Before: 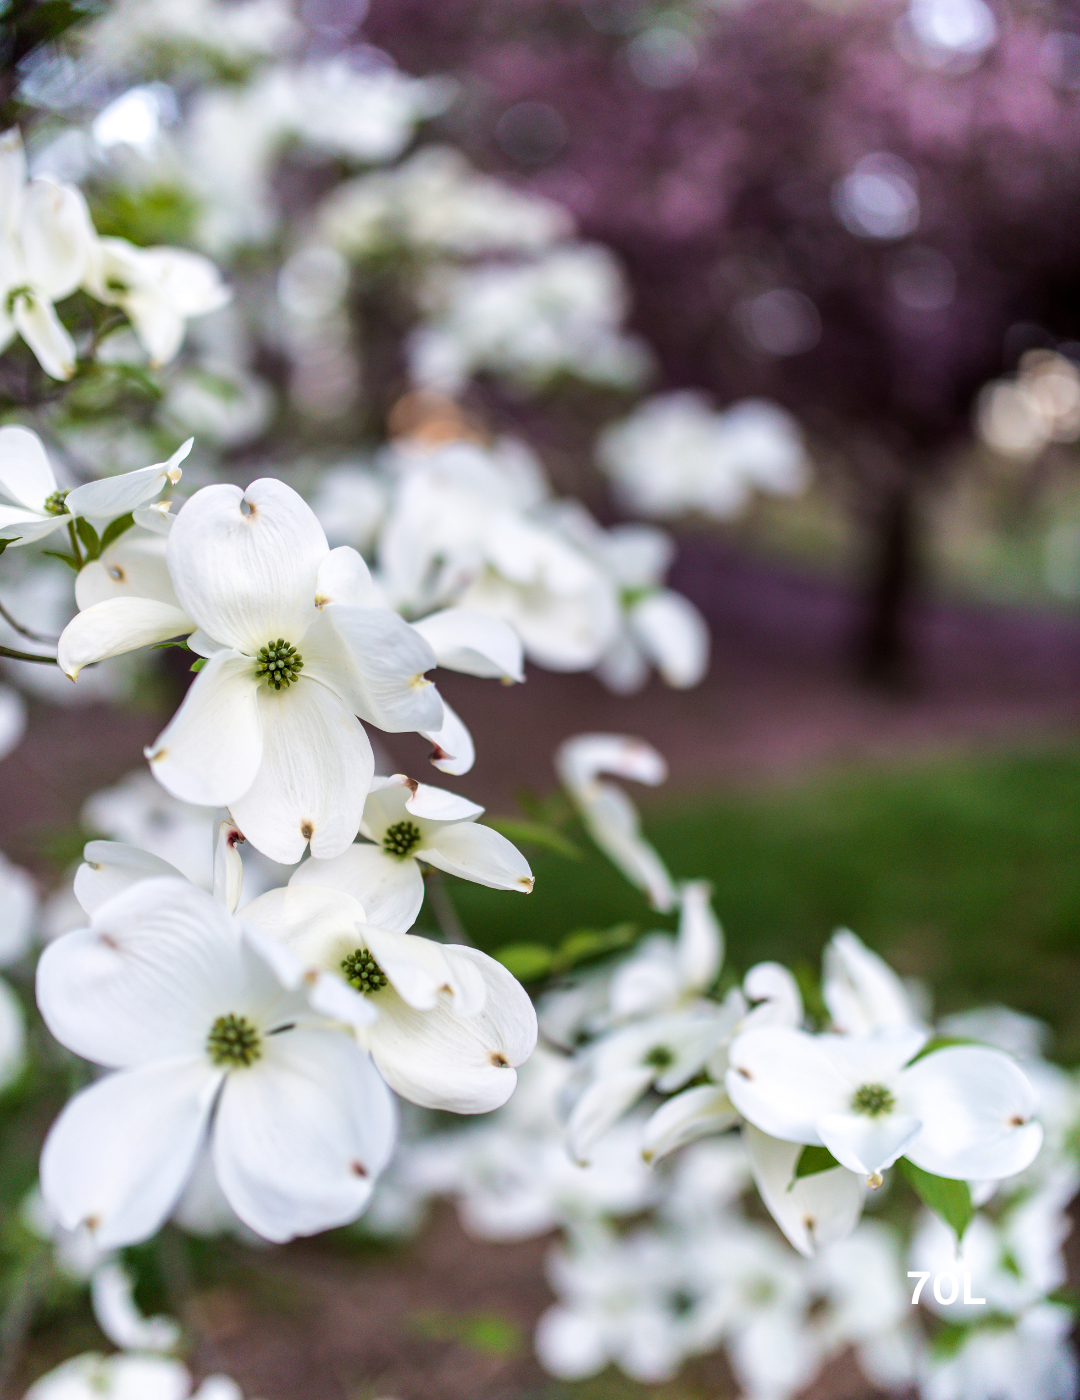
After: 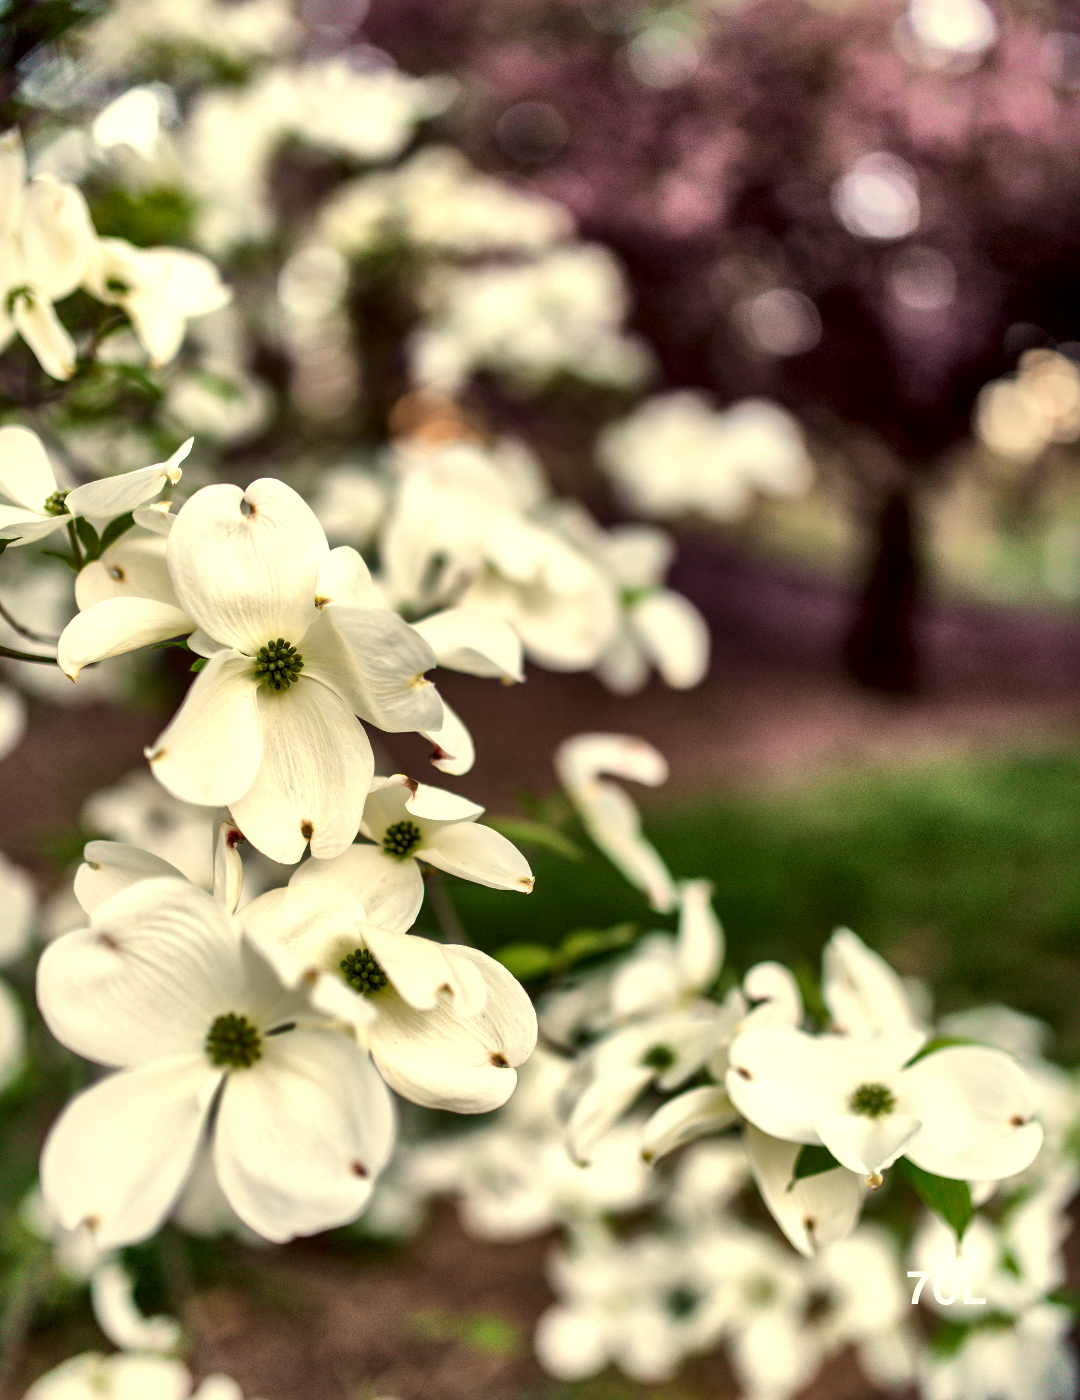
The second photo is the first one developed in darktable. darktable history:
local contrast: mode bilateral grid, contrast 44, coarseness 69, detail 214%, midtone range 0.2
shadows and highlights: shadows 49, highlights -41, soften with gaussian
white balance: red 1.08, blue 0.791
